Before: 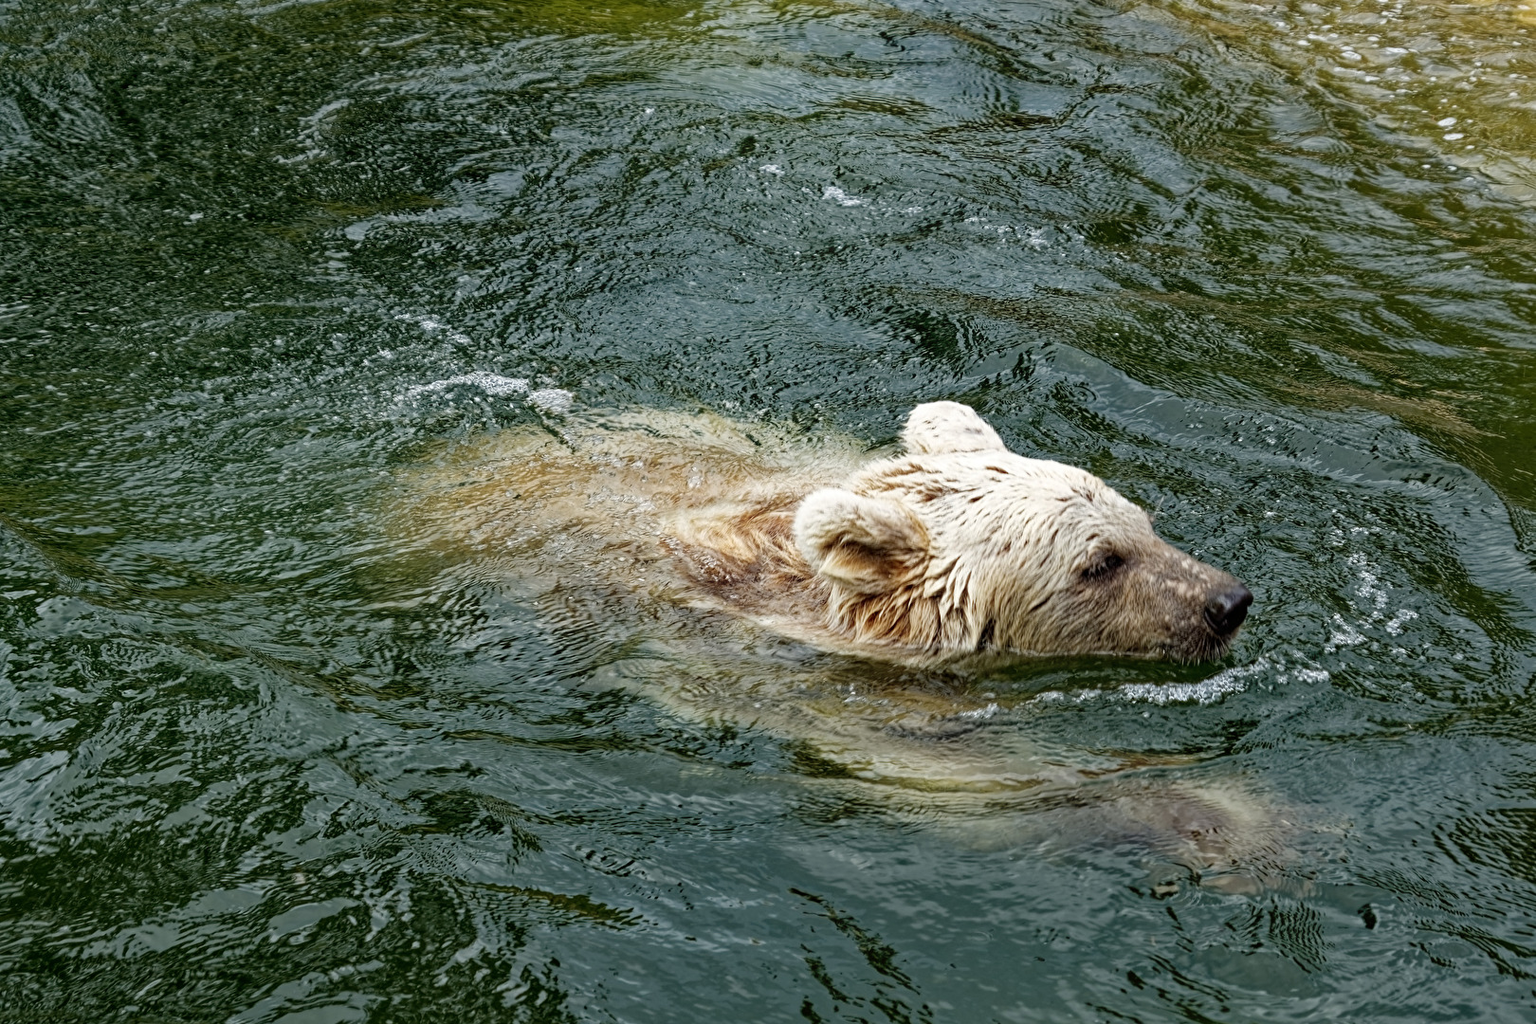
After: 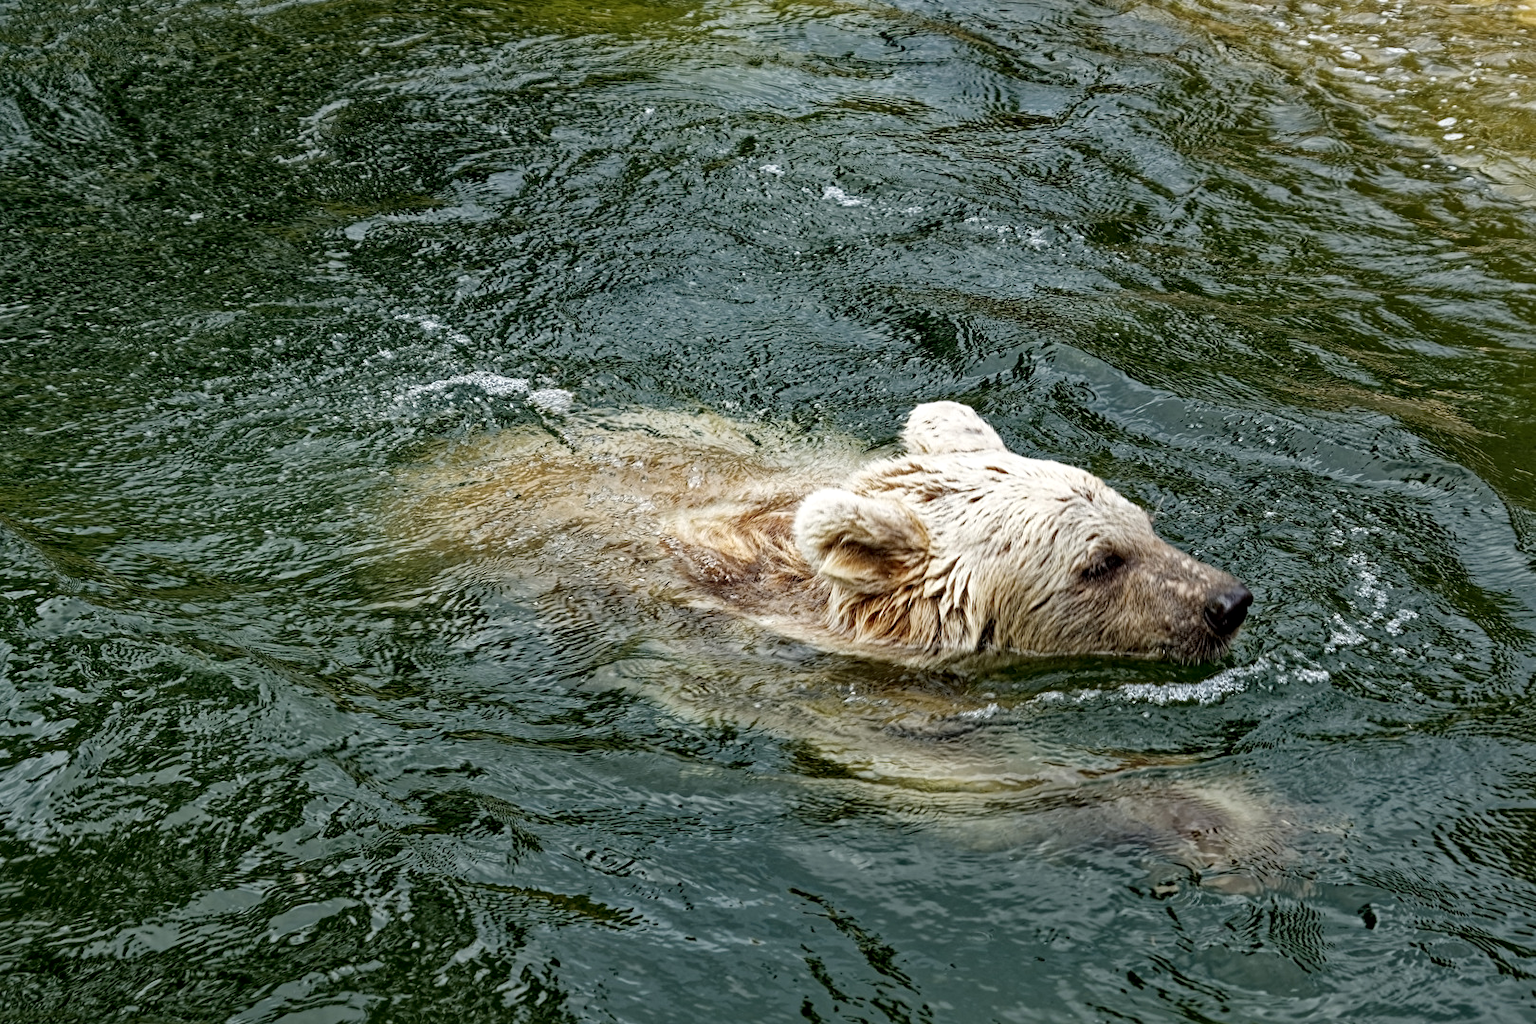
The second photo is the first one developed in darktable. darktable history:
local contrast: mode bilateral grid, contrast 29, coarseness 24, midtone range 0.2
